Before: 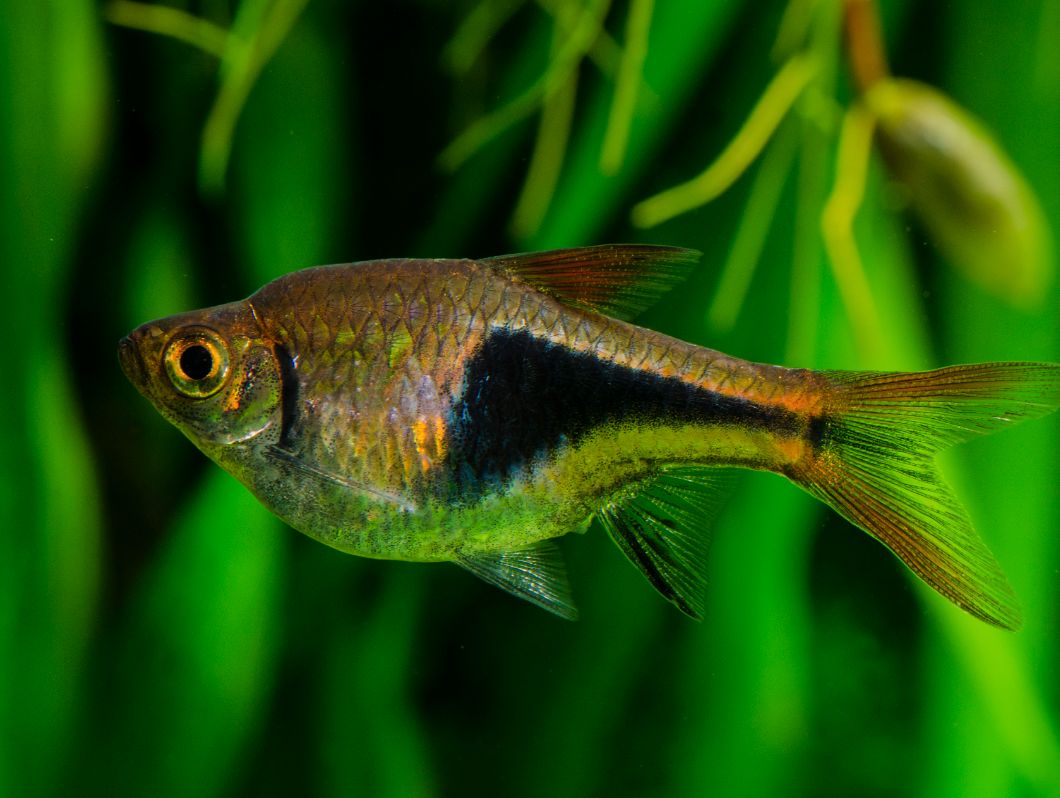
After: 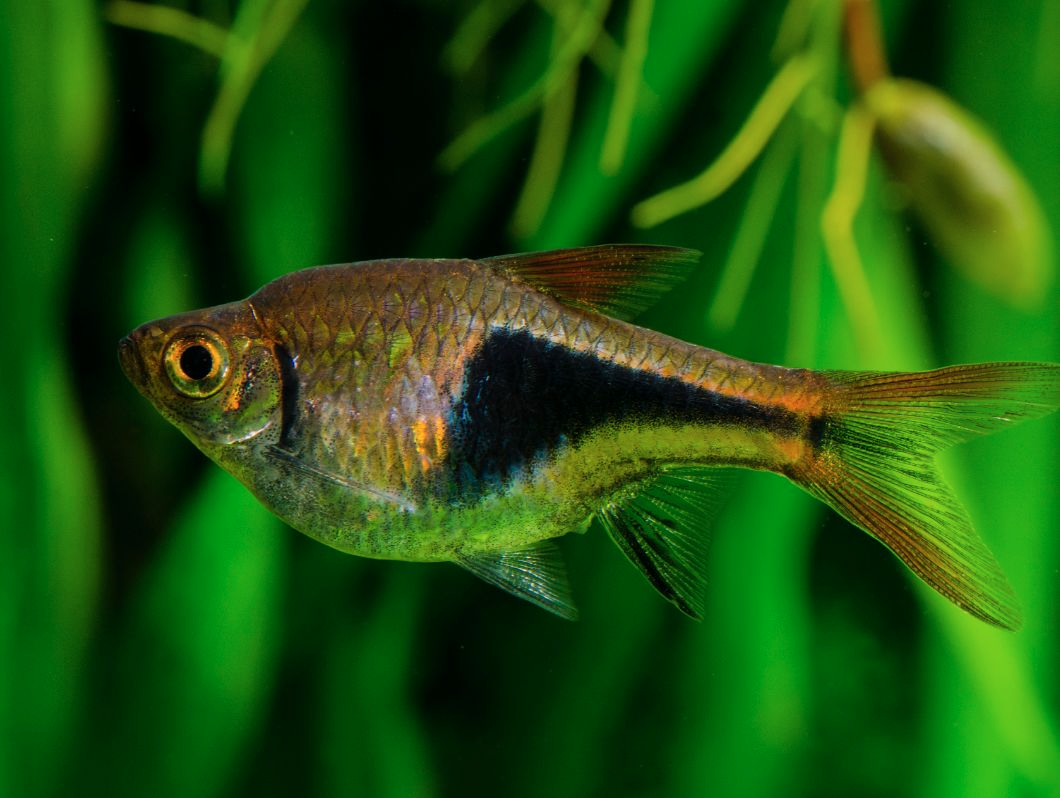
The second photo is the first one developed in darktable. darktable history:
color correction: highlights a* -0.138, highlights b* -5.91, shadows a* -0.124, shadows b* -0.142
